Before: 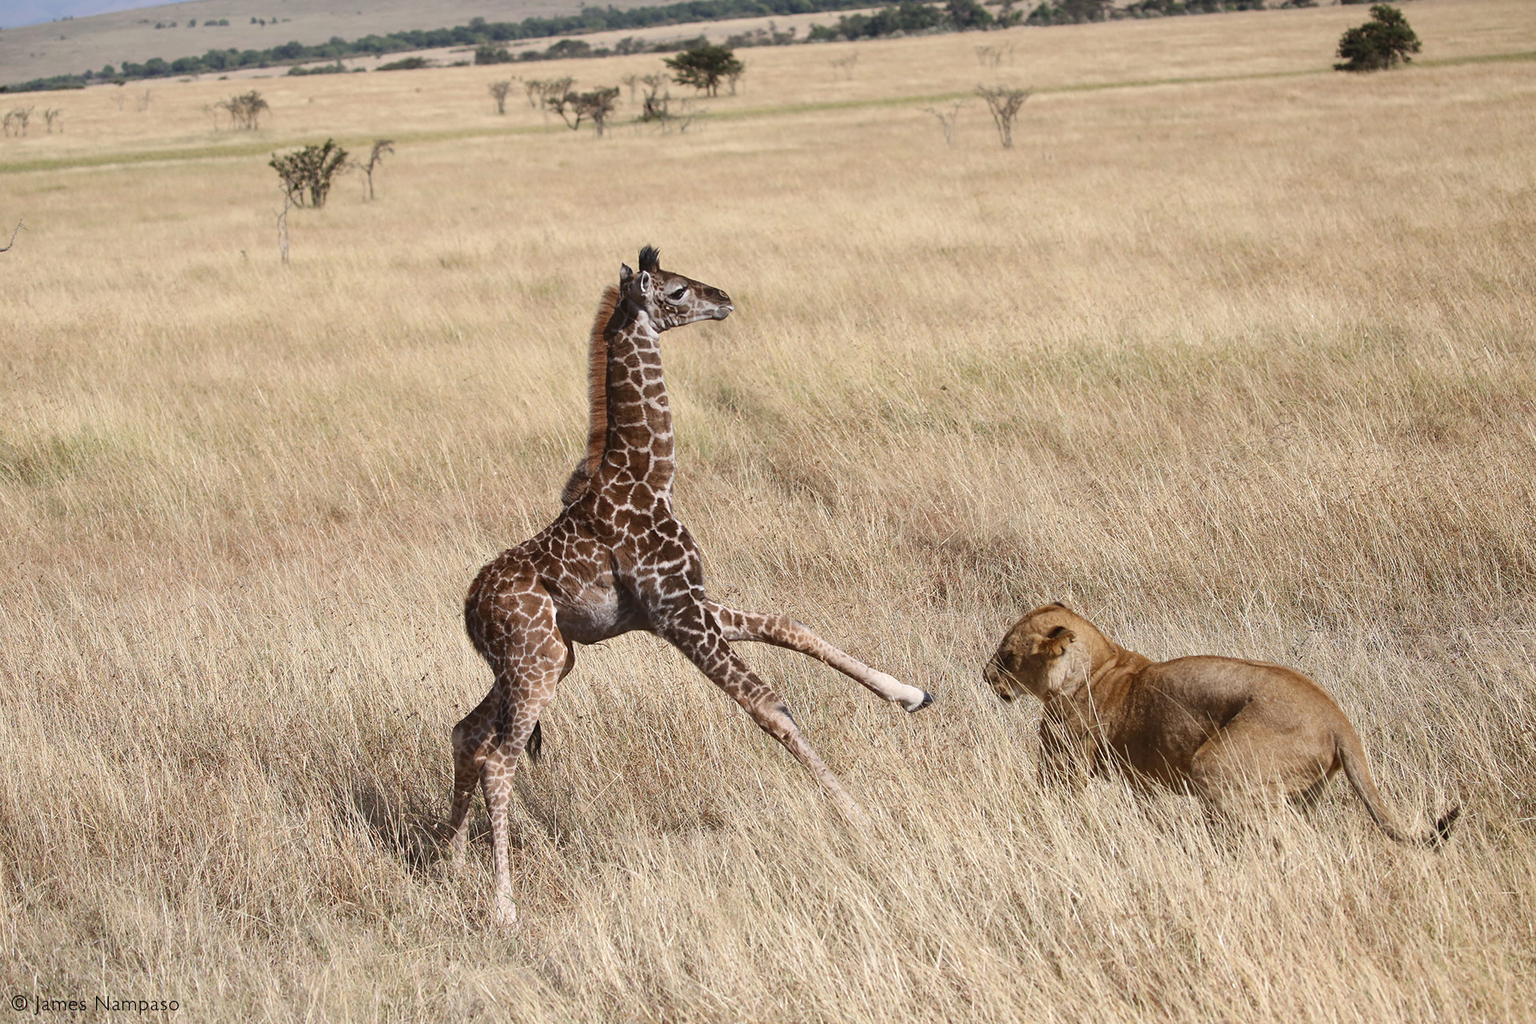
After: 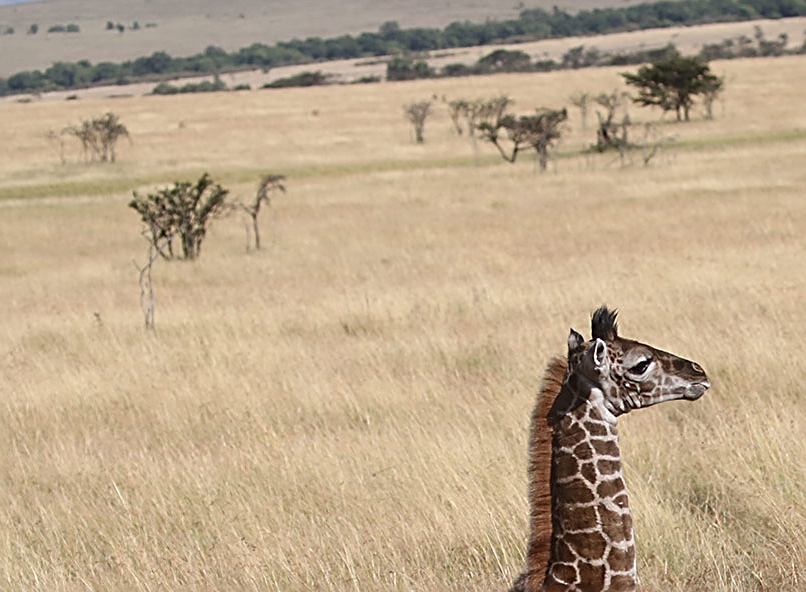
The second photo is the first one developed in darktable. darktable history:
crop and rotate: left 10.817%, top 0.062%, right 47.194%, bottom 53.626%
sharpen: radius 2.543, amount 0.636
